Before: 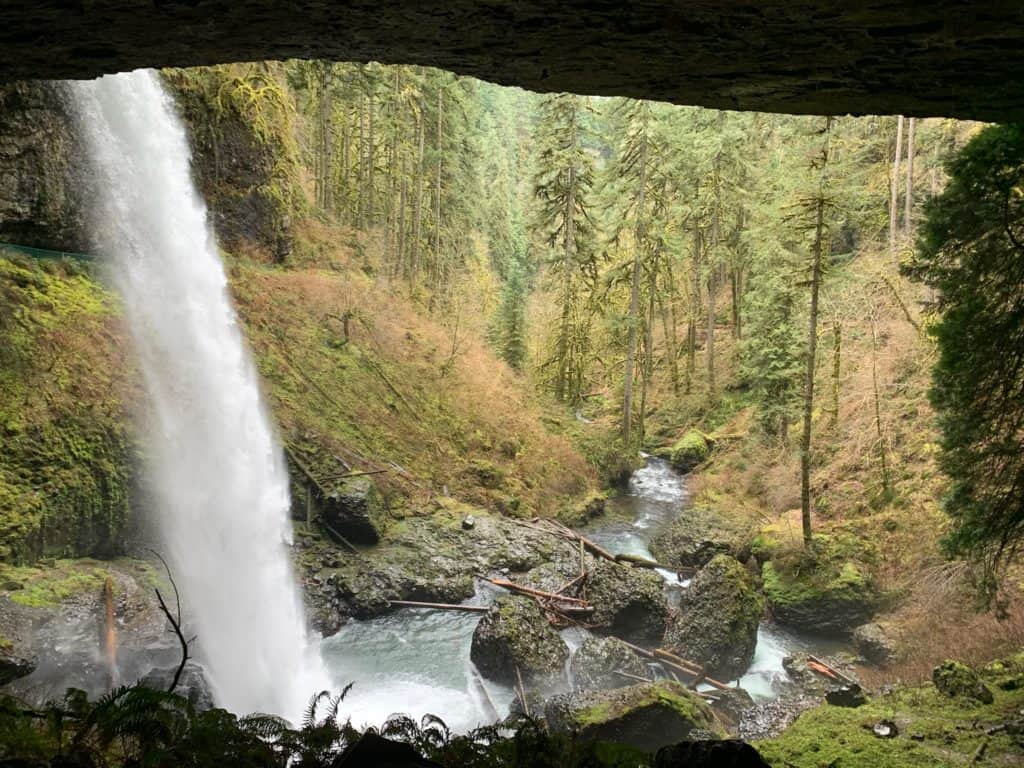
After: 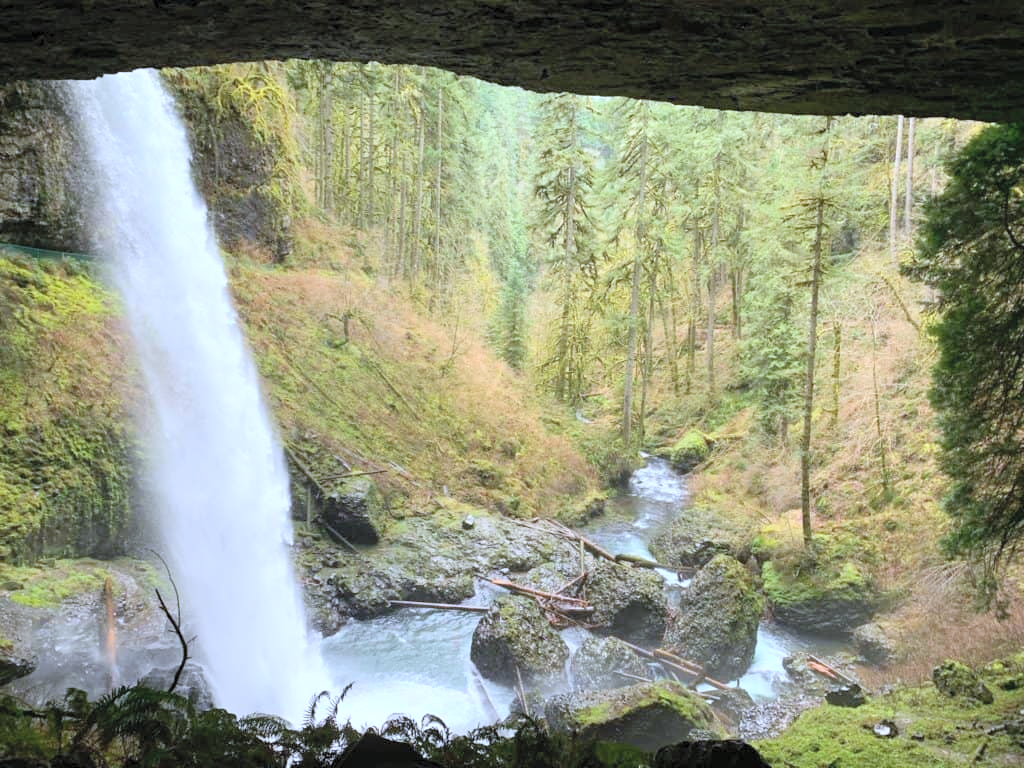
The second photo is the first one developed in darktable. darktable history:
contrast brightness saturation: contrast 0.1, brightness 0.3, saturation 0.14
white balance: red 0.948, green 1.02, blue 1.176
